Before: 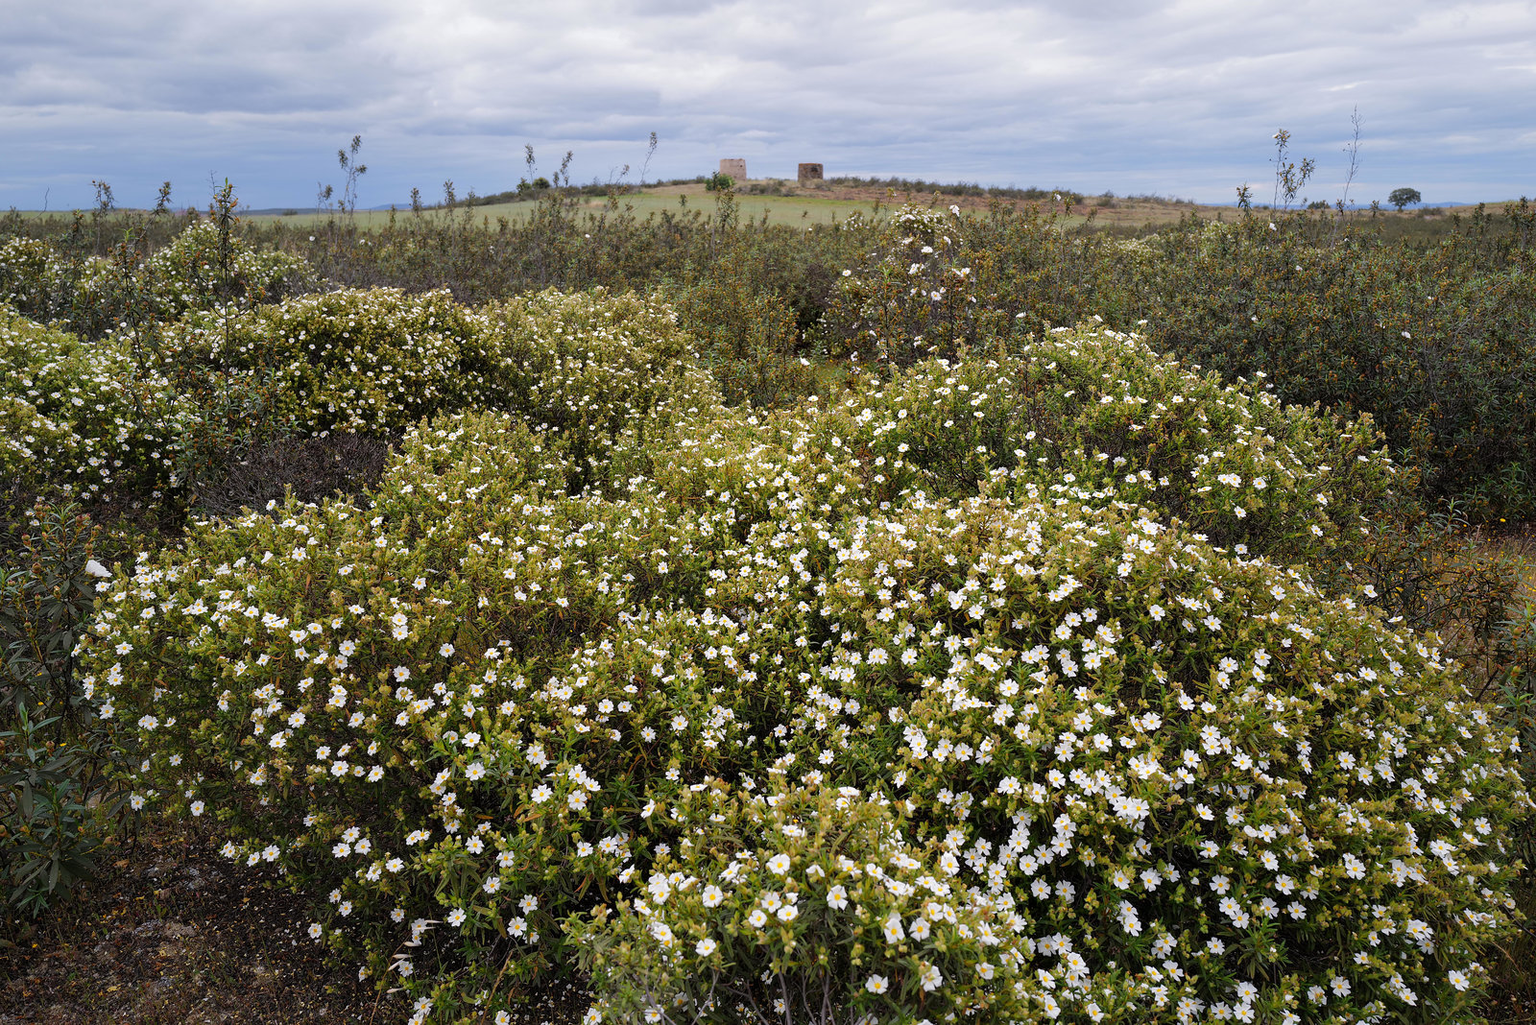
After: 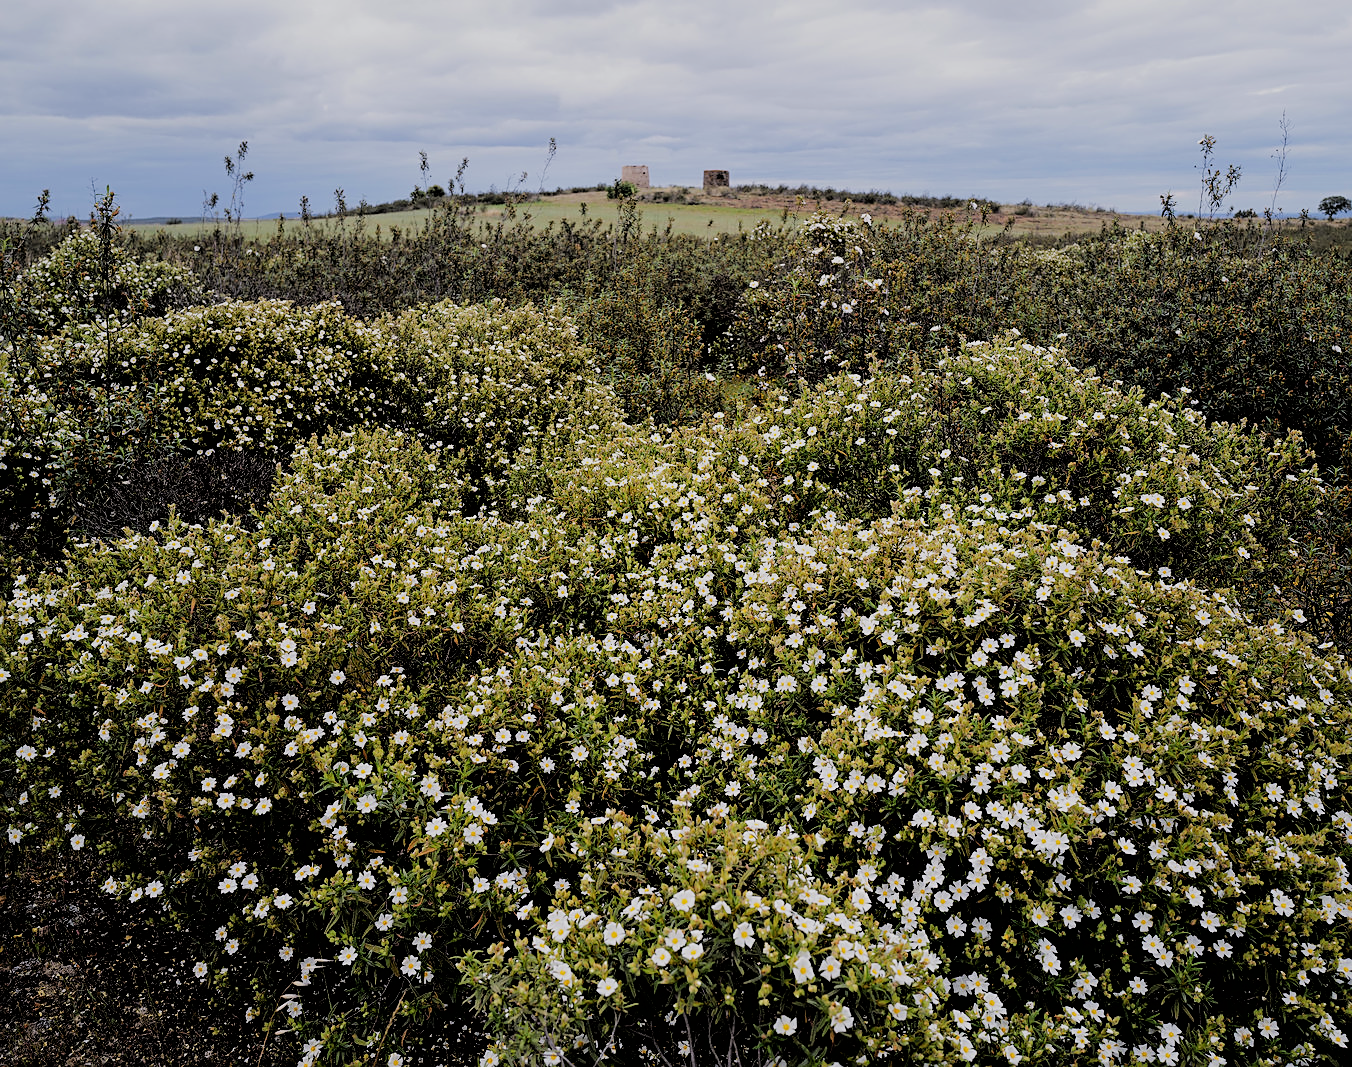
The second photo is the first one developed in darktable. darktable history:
sharpen: on, module defaults
crop: left 8.005%, right 7.483%
filmic rgb: black relative exposure -2.95 EV, white relative exposure 4.56 EV, hardness 1.76, contrast 1.246
